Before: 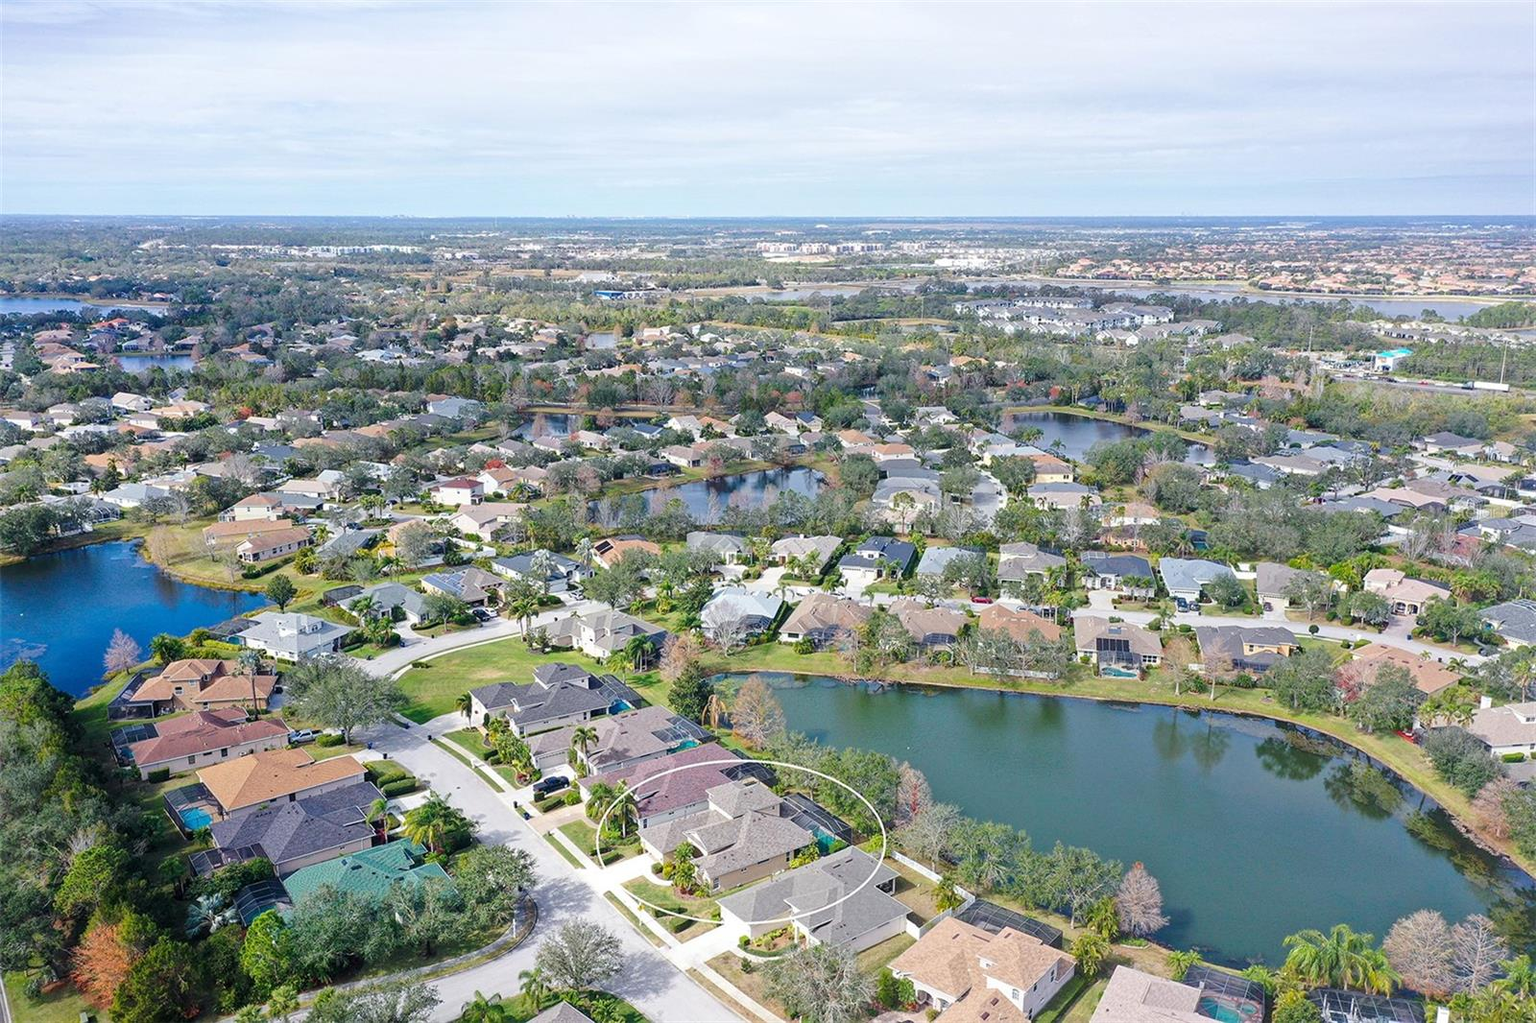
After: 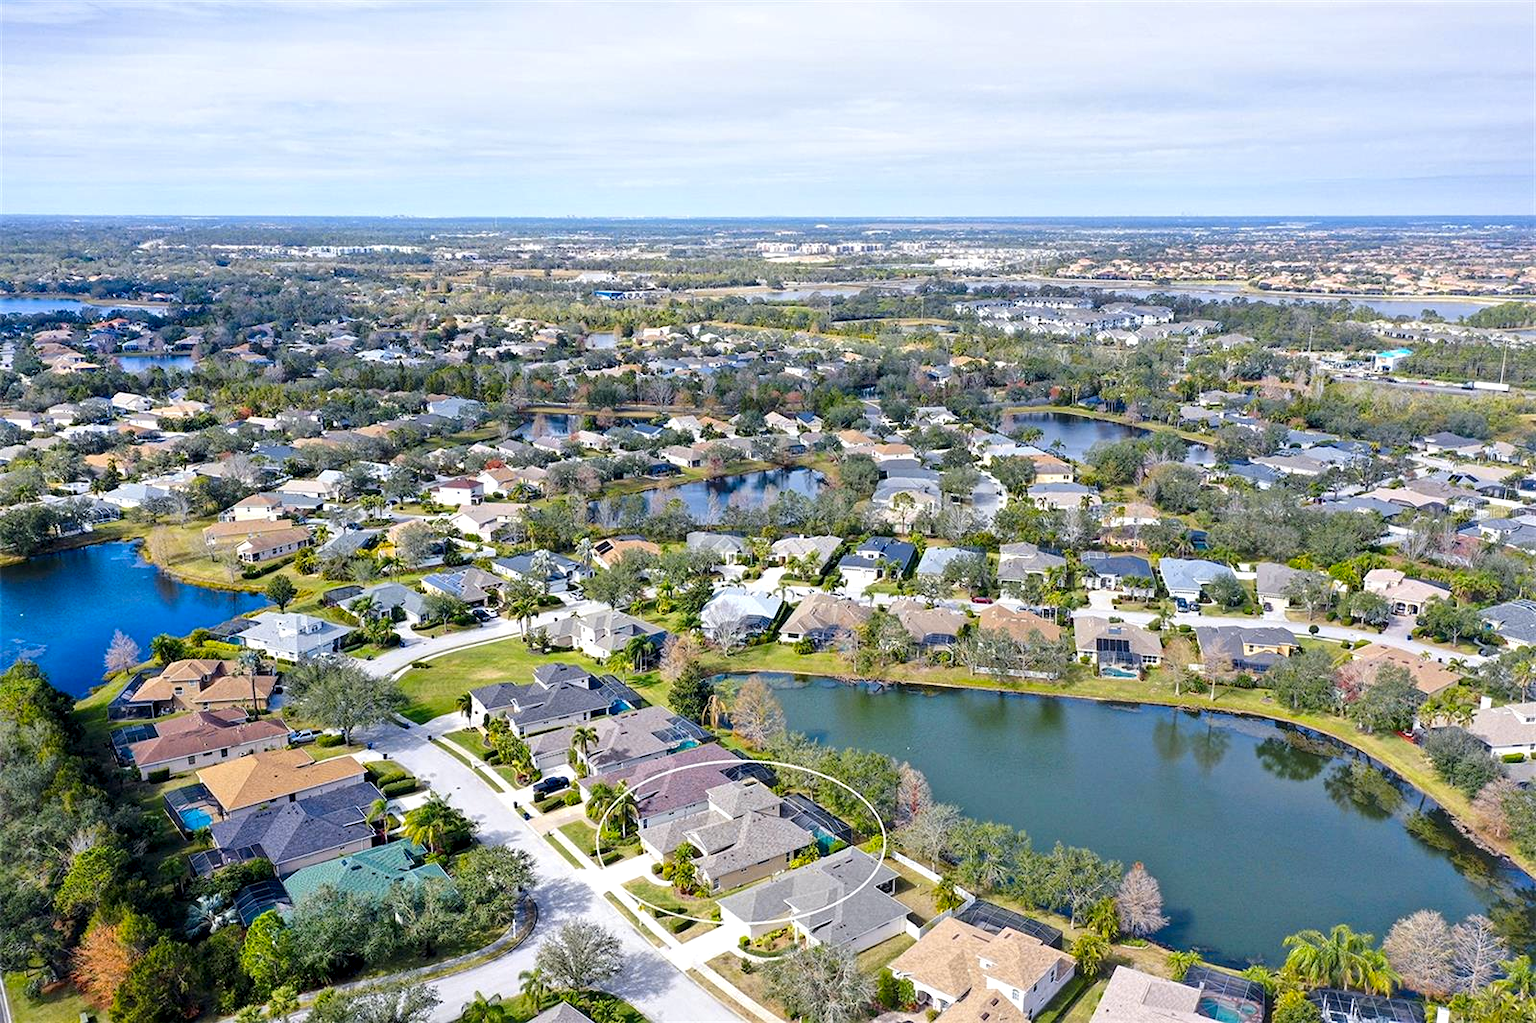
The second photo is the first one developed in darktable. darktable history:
contrast equalizer: octaves 7, y [[0.6 ×6], [0.55 ×6], [0 ×6], [0 ×6], [0 ×6]], mix 0.53
color contrast: green-magenta contrast 0.85, blue-yellow contrast 1.25, unbound 0
